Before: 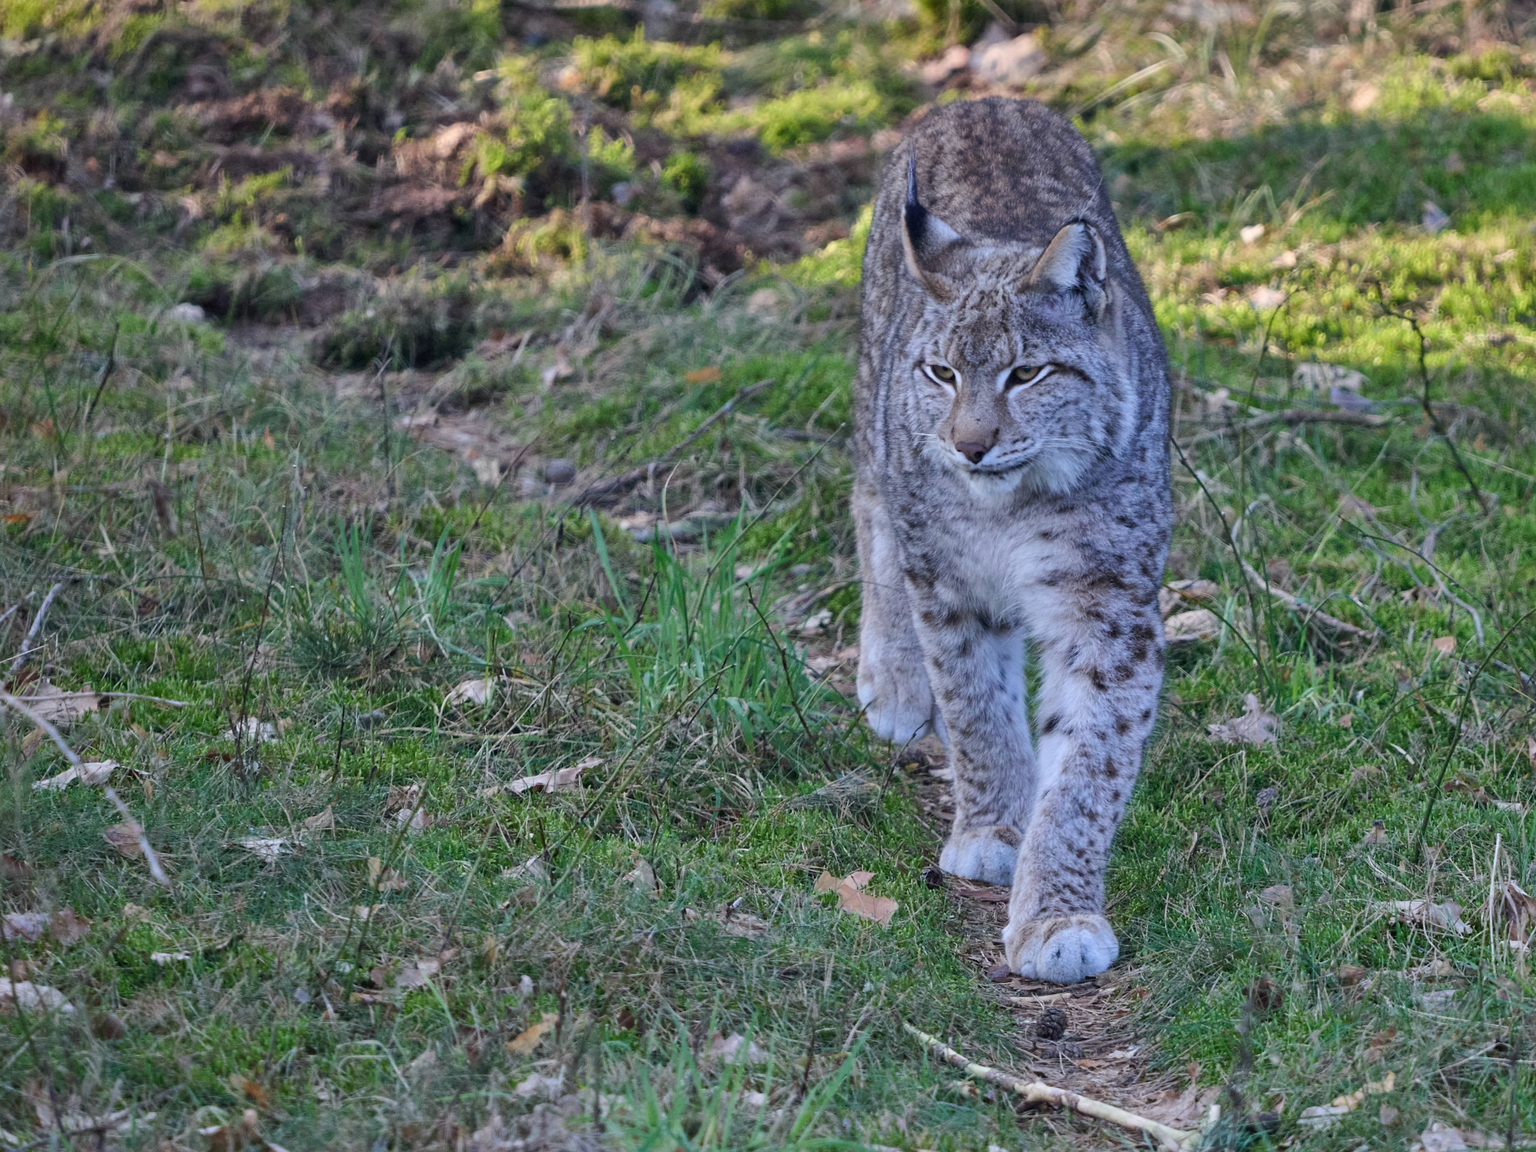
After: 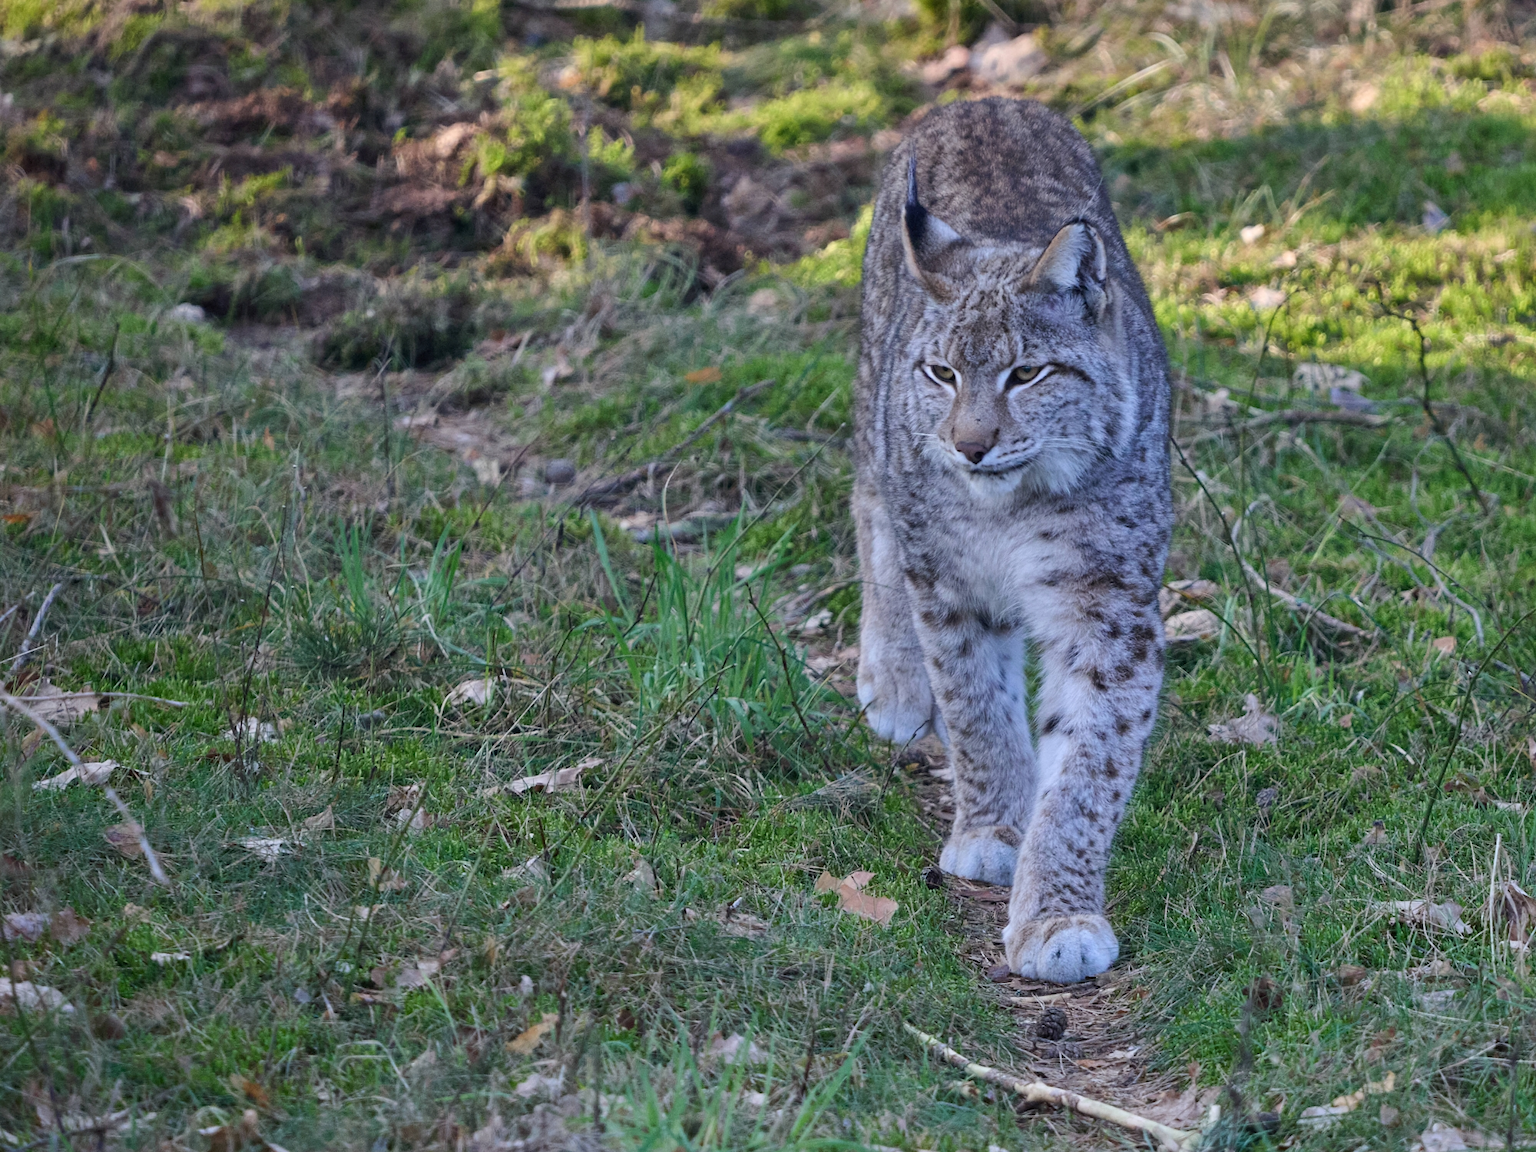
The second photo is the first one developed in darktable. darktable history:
shadows and highlights: shadows -68.8, highlights 33.83, soften with gaussian
